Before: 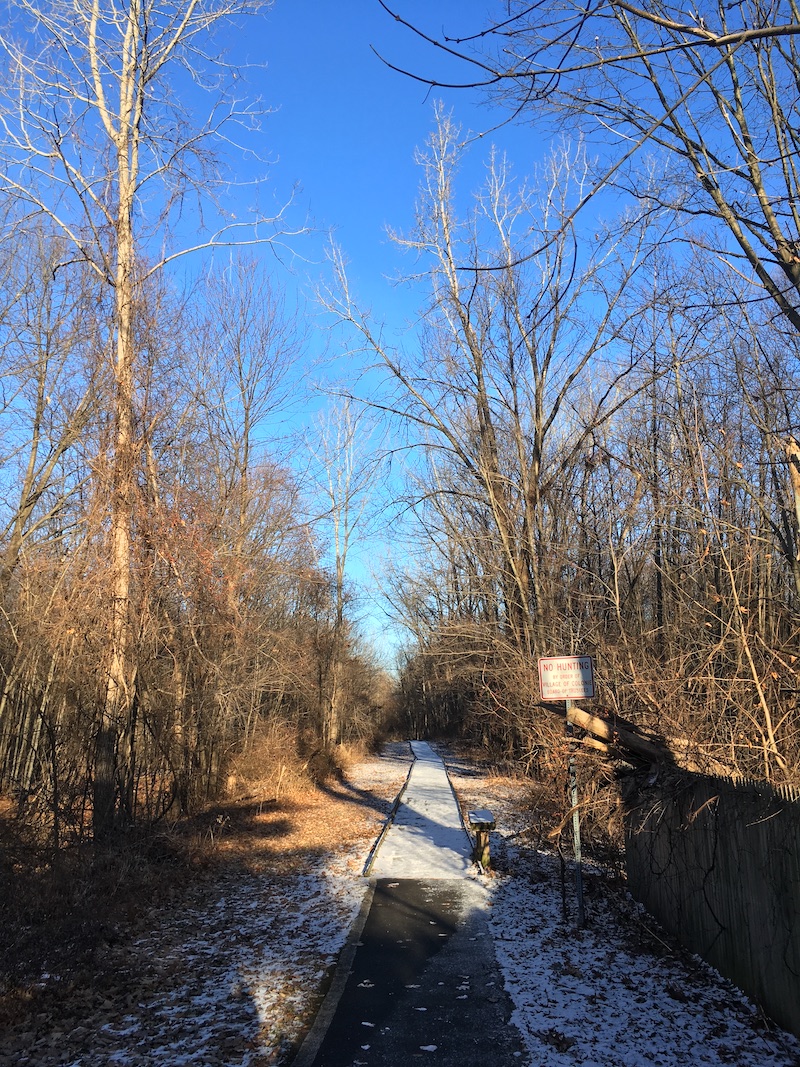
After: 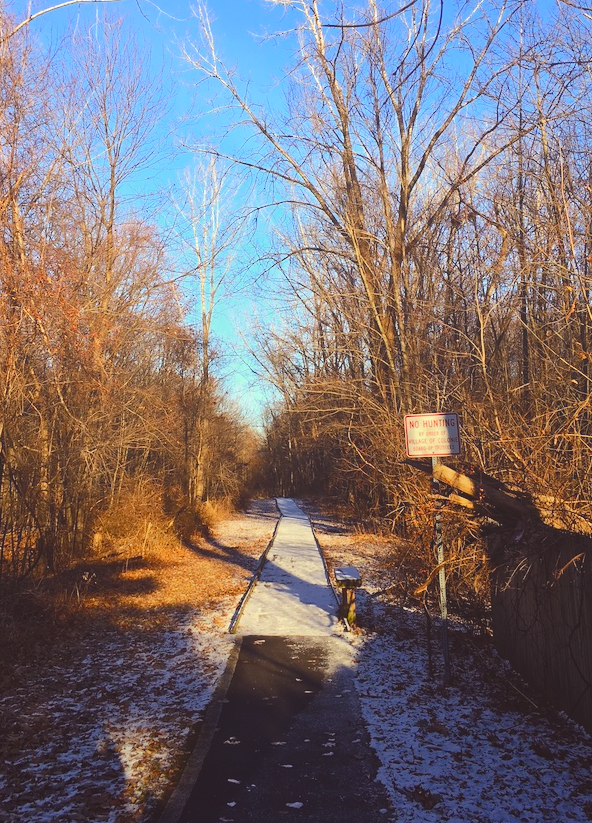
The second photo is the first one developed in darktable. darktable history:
crop: left 16.871%, top 22.857%, right 9.116%
local contrast: detail 69%
color balance rgb: shadows lift › chroma 2%, shadows lift › hue 219.6°, power › hue 313.2°, highlights gain › chroma 3%, highlights gain › hue 75.6°, global offset › luminance 0.5%, perceptual saturation grading › global saturation 15.33%, perceptual saturation grading › highlights -19.33%, perceptual saturation grading › shadows 20%, global vibrance 20%
rgb levels: mode RGB, independent channels, levels [[0, 0.474, 1], [0, 0.5, 1], [0, 0.5, 1]]
color zones: curves: ch0 [(0, 0.444) (0.143, 0.442) (0.286, 0.441) (0.429, 0.441) (0.571, 0.441) (0.714, 0.441) (0.857, 0.442) (1, 0.444)]
white balance: red 1.009, blue 0.985
tone equalizer: -8 EV -0.75 EV, -7 EV -0.7 EV, -6 EV -0.6 EV, -5 EV -0.4 EV, -3 EV 0.4 EV, -2 EV 0.6 EV, -1 EV 0.7 EV, +0 EV 0.75 EV, edges refinement/feathering 500, mask exposure compensation -1.57 EV, preserve details no
